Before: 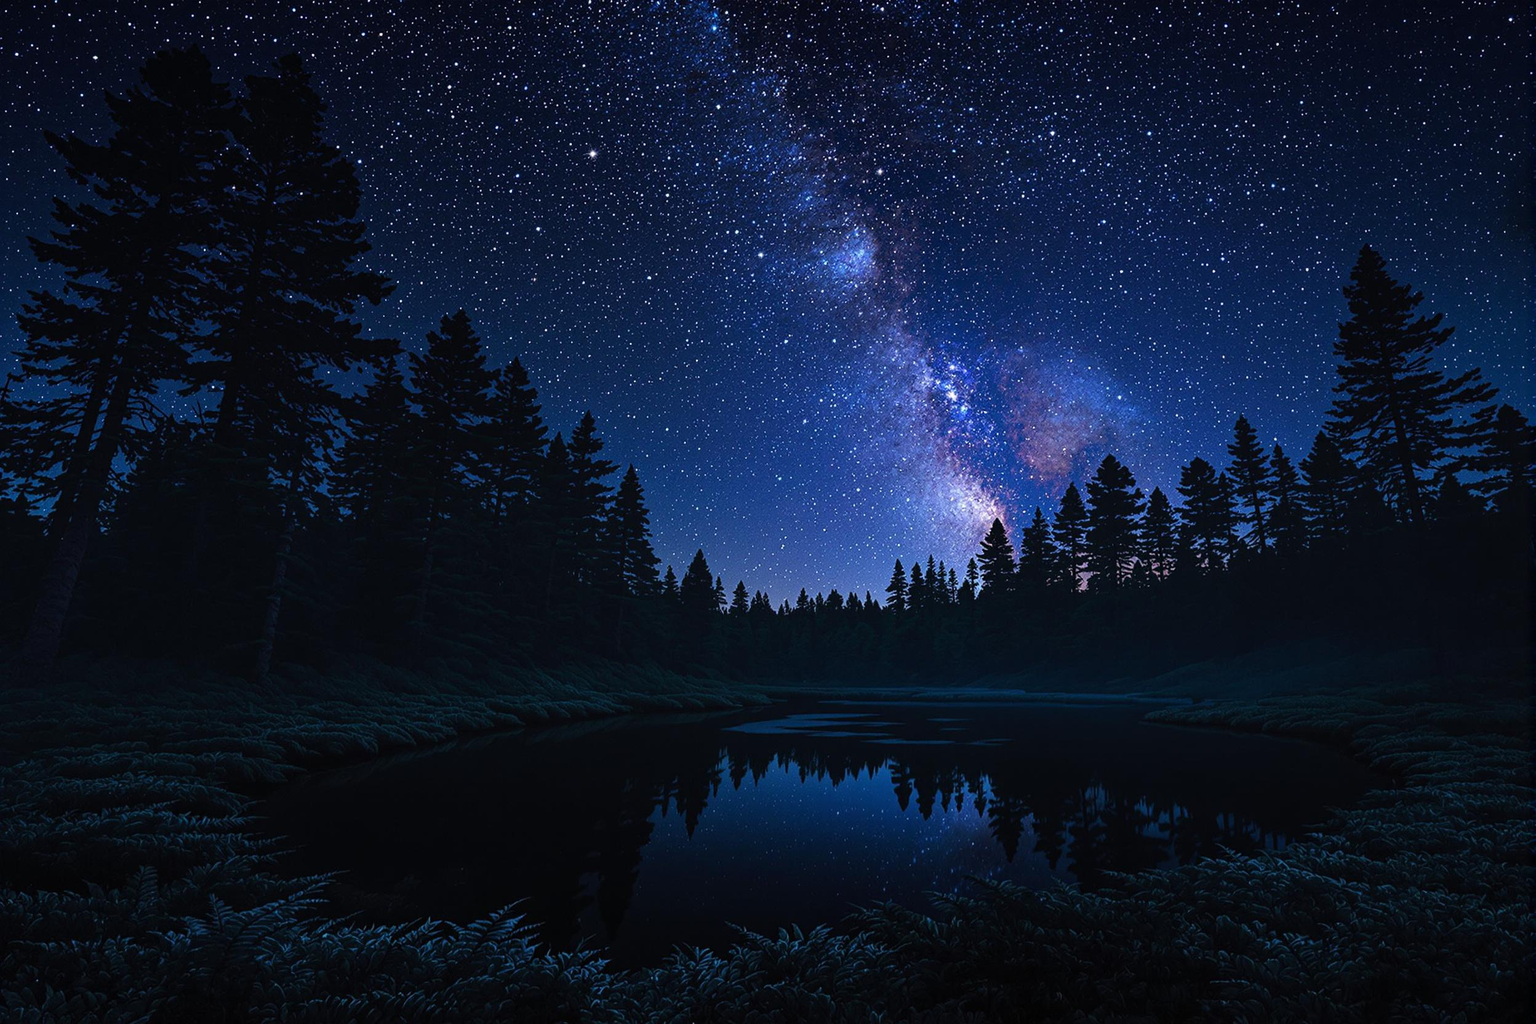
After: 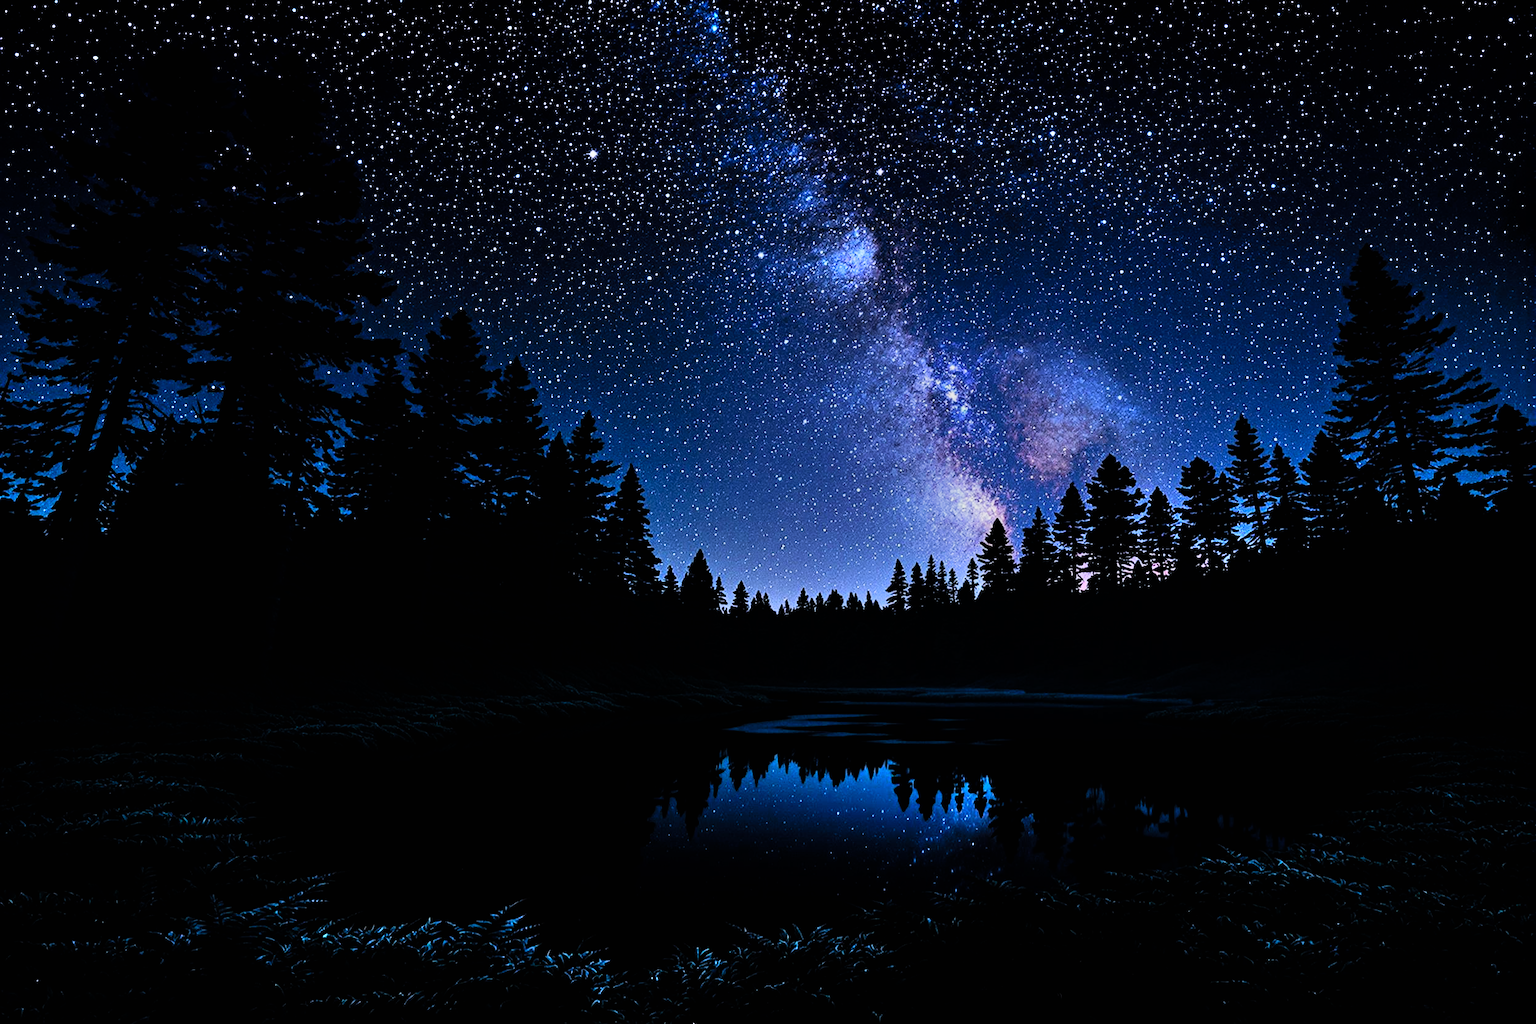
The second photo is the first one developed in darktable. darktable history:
tone equalizer: on, module defaults
filmic rgb: black relative exposure -5 EV, hardness 2.88, contrast 1.3, highlights saturation mix -30%
shadows and highlights: radius 100.41, shadows 50.55, highlights -64.36, highlights color adjustment 49.82%, soften with gaussian
